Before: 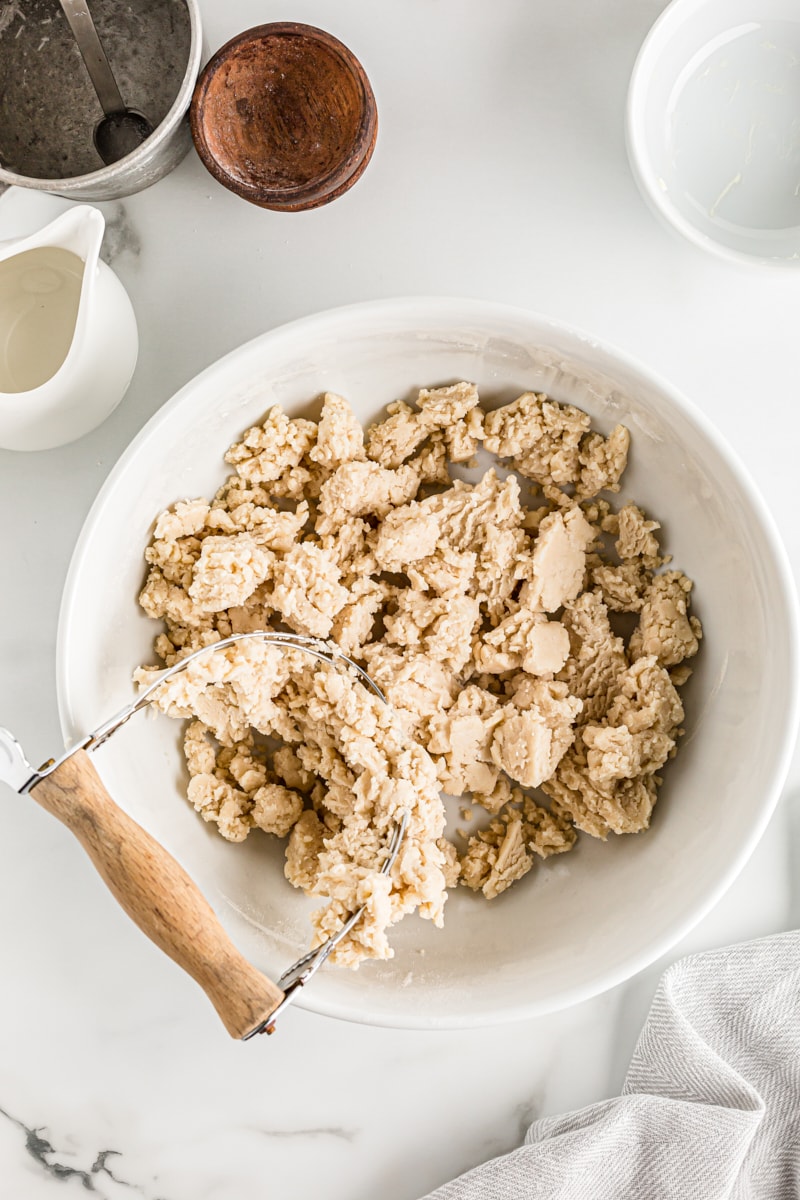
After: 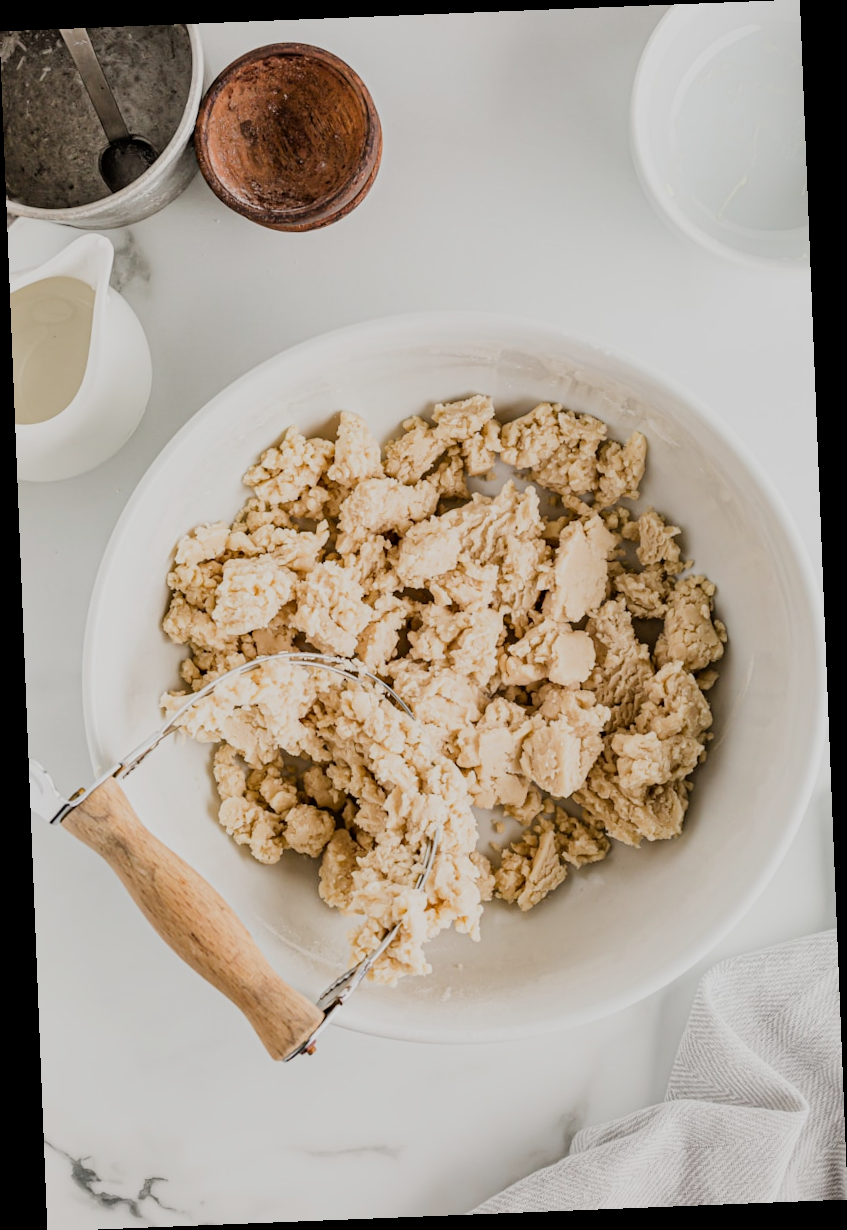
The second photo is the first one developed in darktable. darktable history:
filmic rgb: black relative exposure -7.65 EV, white relative exposure 4.56 EV, hardness 3.61
rotate and perspective: rotation -2.29°, automatic cropping off
